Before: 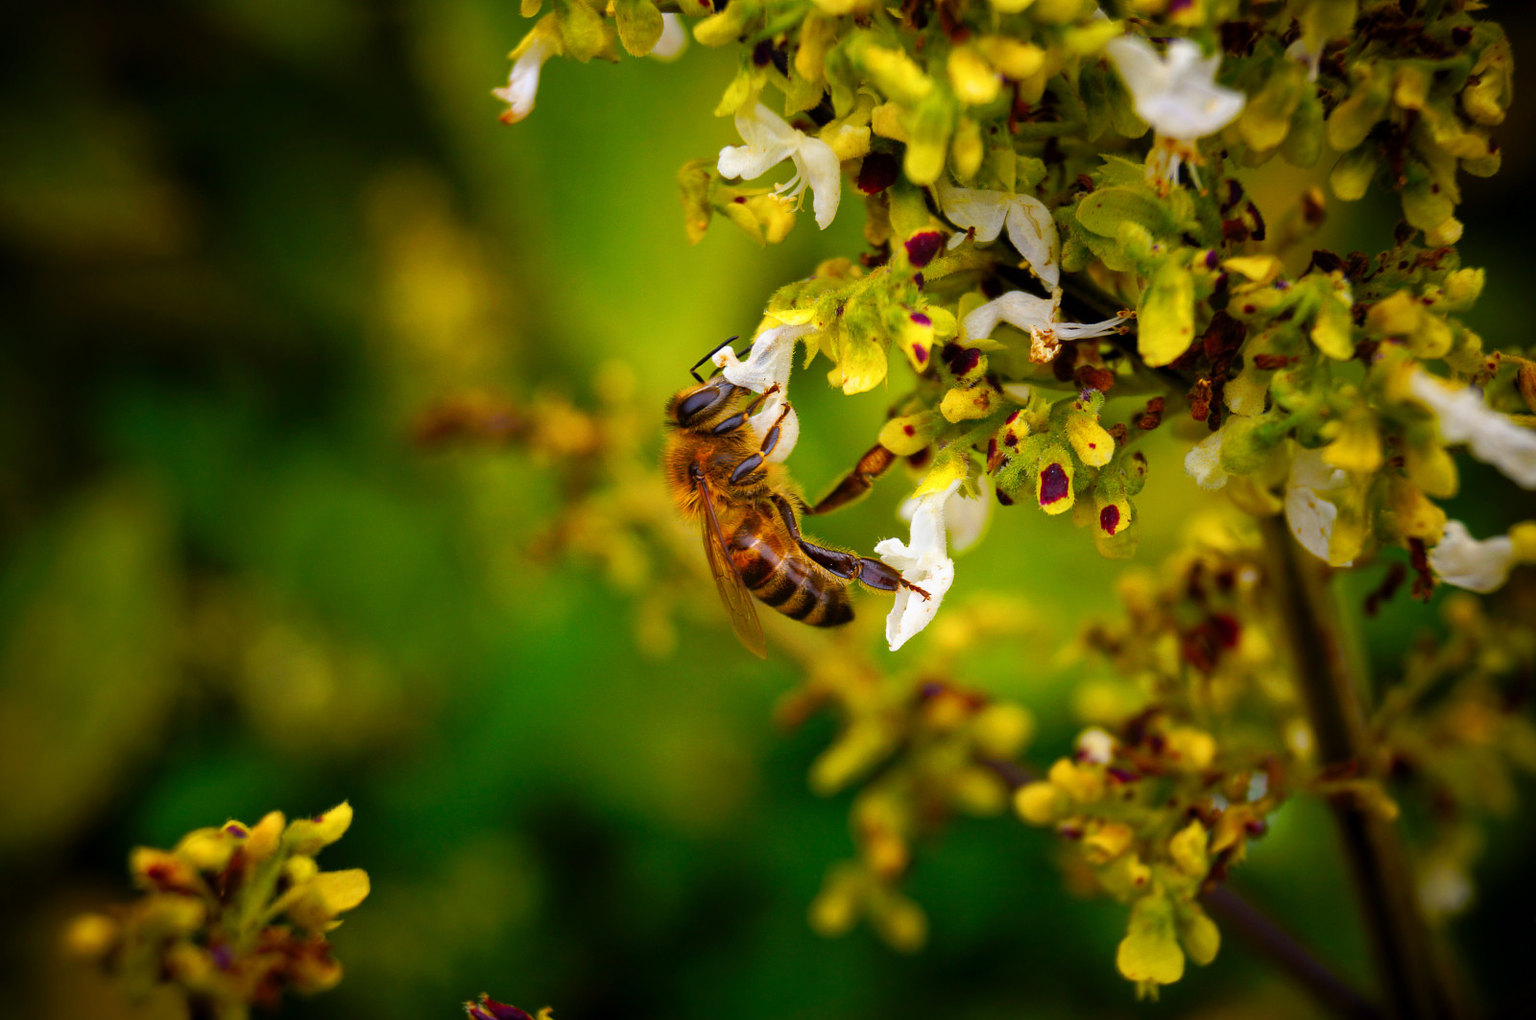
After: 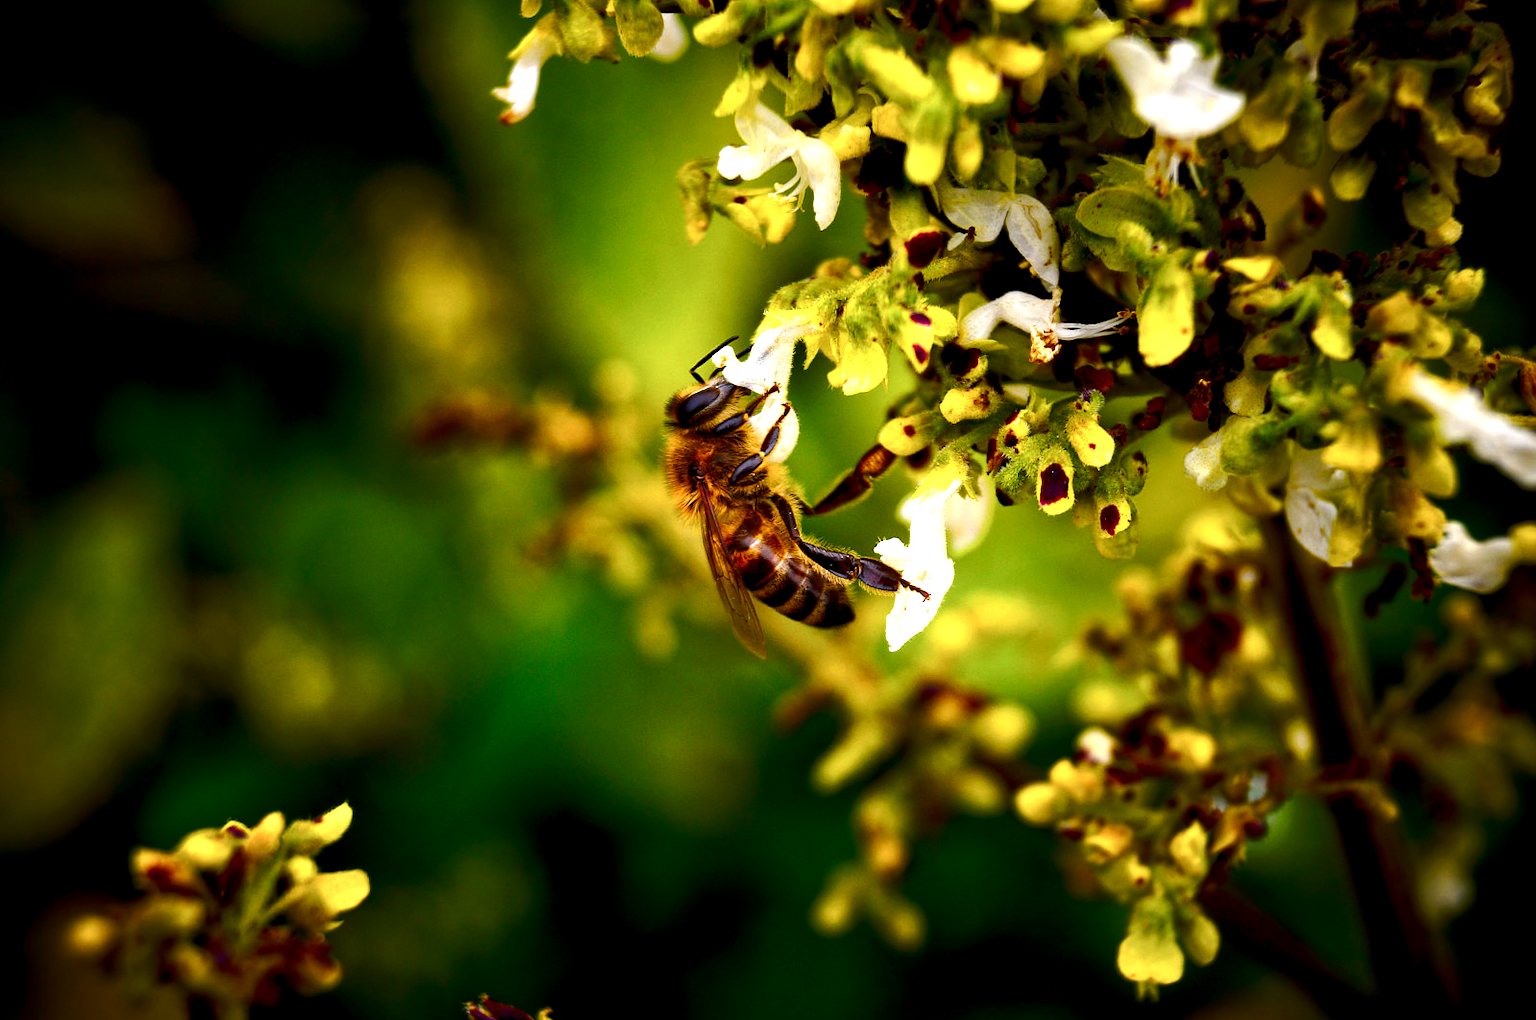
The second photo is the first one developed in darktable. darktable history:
local contrast: highlights 177%, shadows 147%, detail 140%, midtone range 0.258
contrast brightness saturation: contrast 0.198, brightness -0.1, saturation 0.097
